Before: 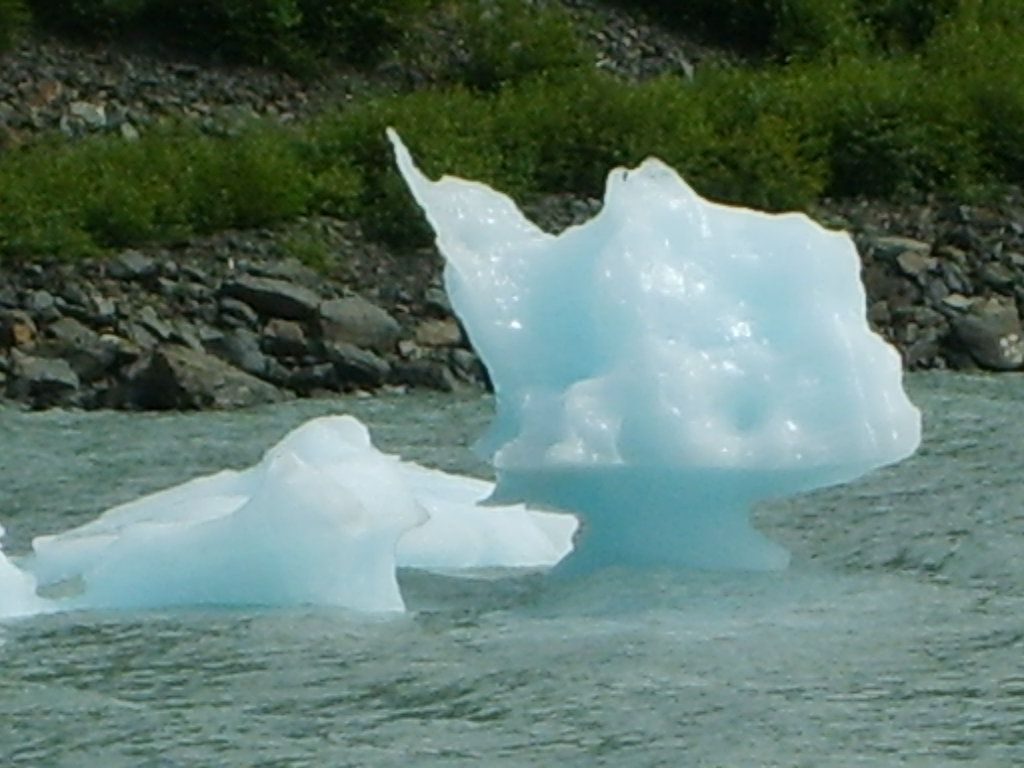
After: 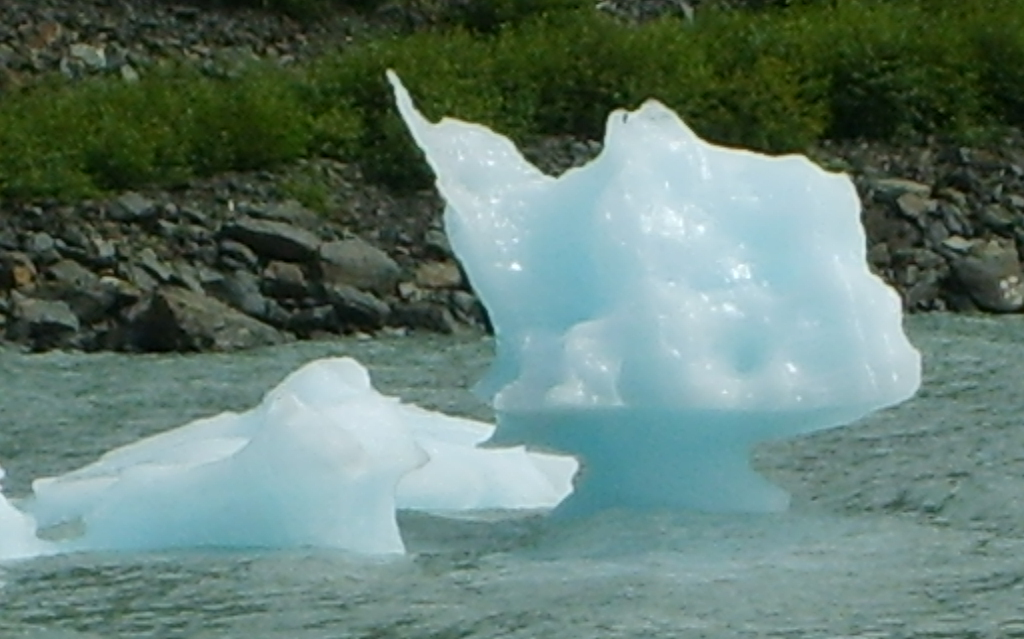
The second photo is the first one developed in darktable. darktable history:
crop: top 7.625%, bottom 8.027%
